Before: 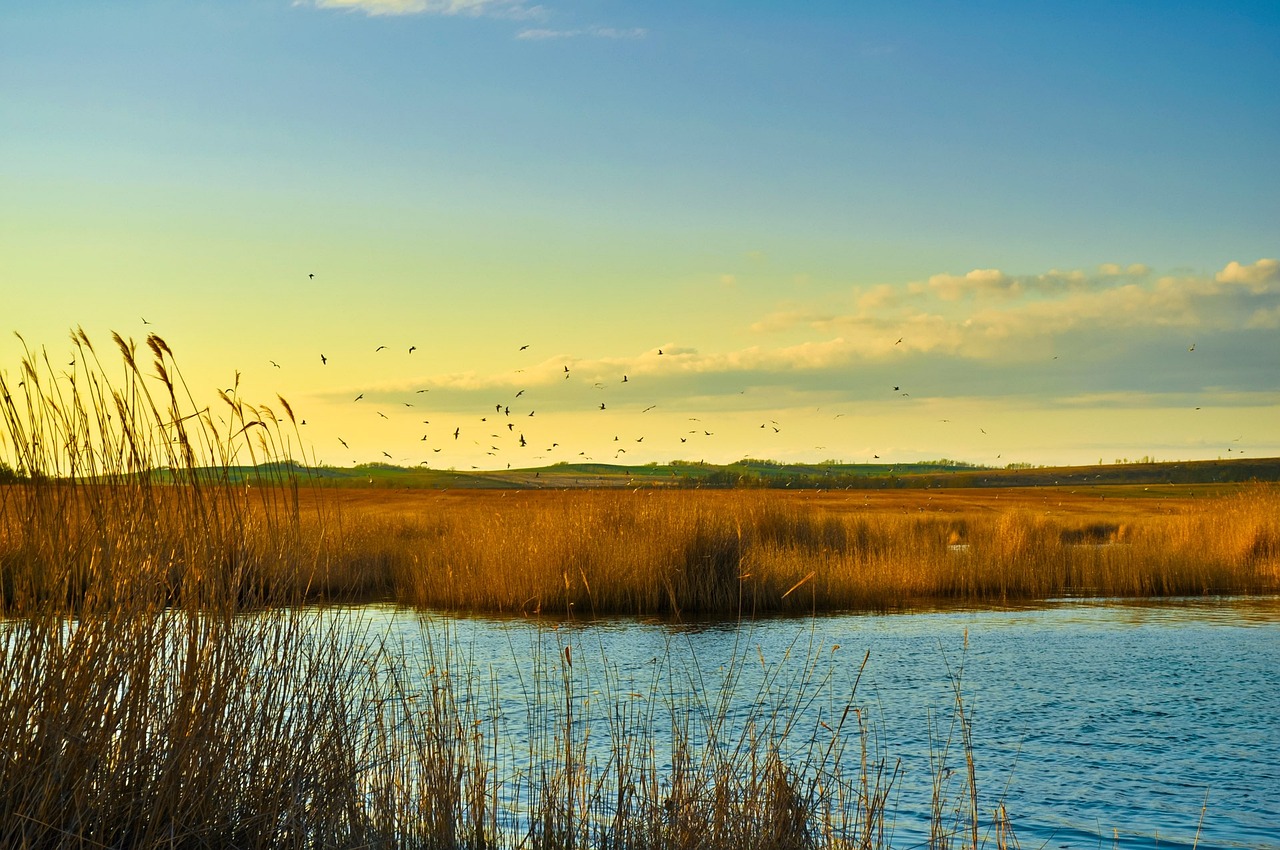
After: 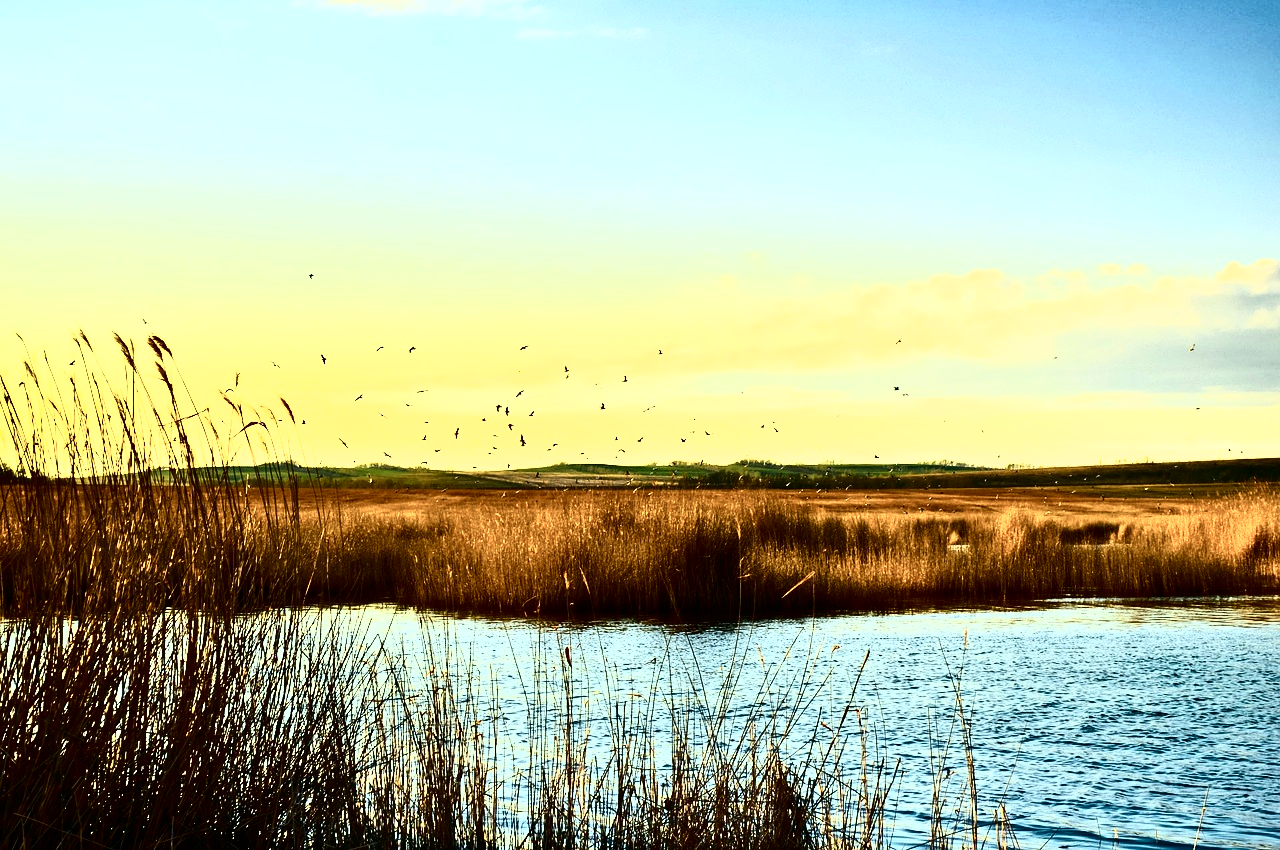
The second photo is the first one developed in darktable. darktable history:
tone curve: curves: ch0 [(0, 0) (0.003, 0) (0.011, 0.001) (0.025, 0.003) (0.044, 0.003) (0.069, 0.006) (0.1, 0.009) (0.136, 0.014) (0.177, 0.029) (0.224, 0.061) (0.277, 0.127) (0.335, 0.218) (0.399, 0.38) (0.468, 0.588) (0.543, 0.809) (0.623, 0.947) (0.709, 0.987) (0.801, 0.99) (0.898, 0.99) (1, 1)], color space Lab, independent channels, preserve colors none
